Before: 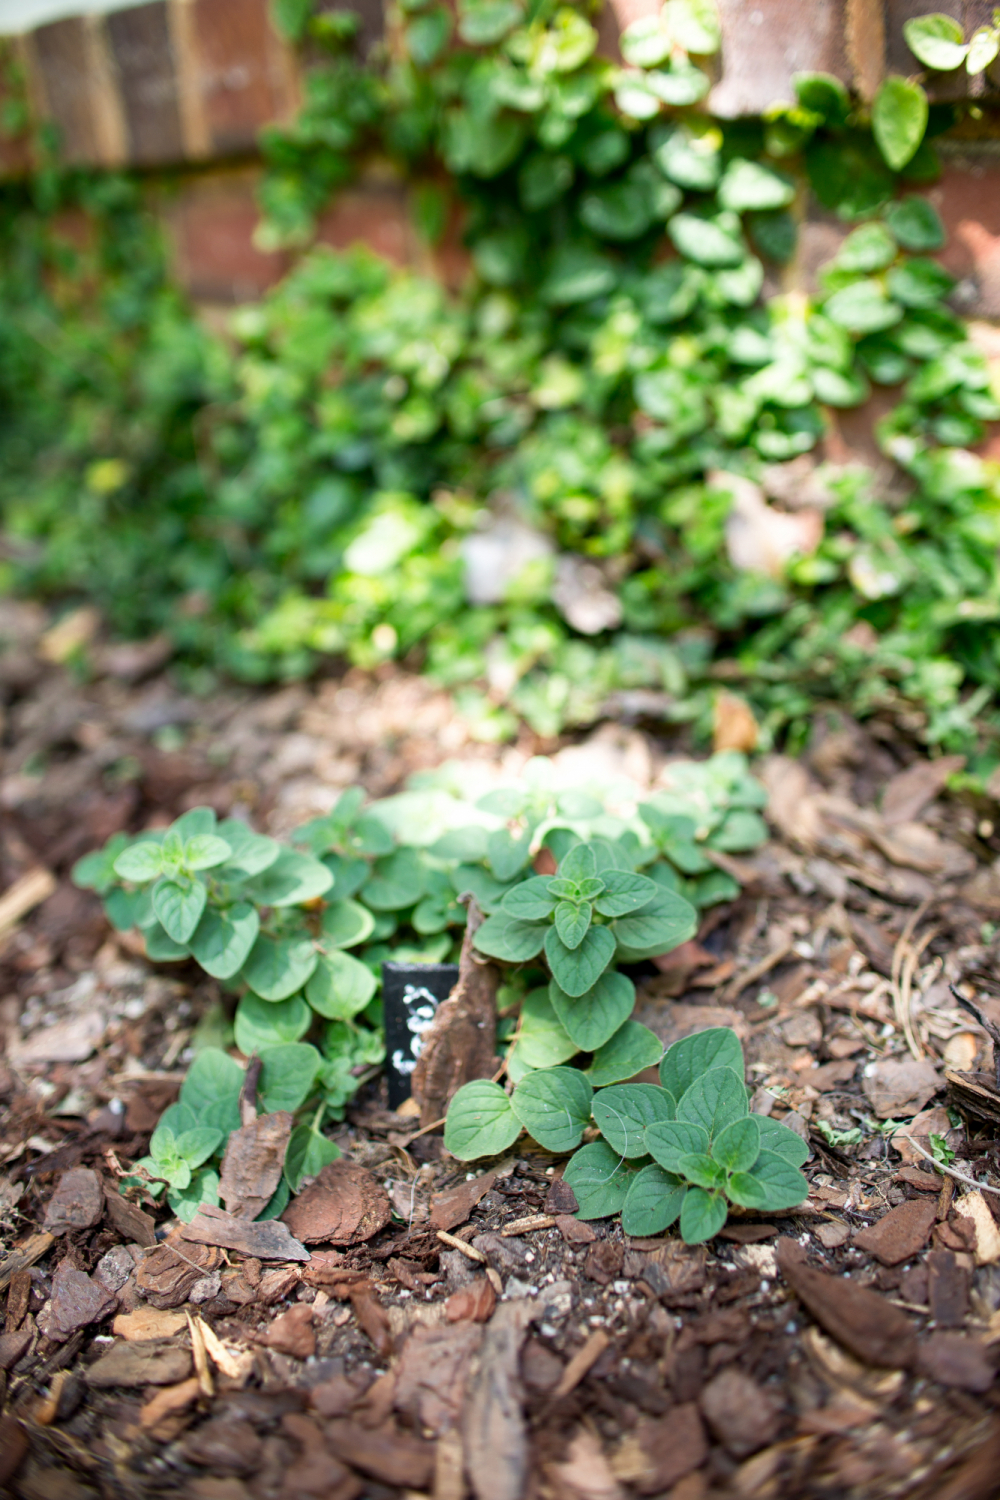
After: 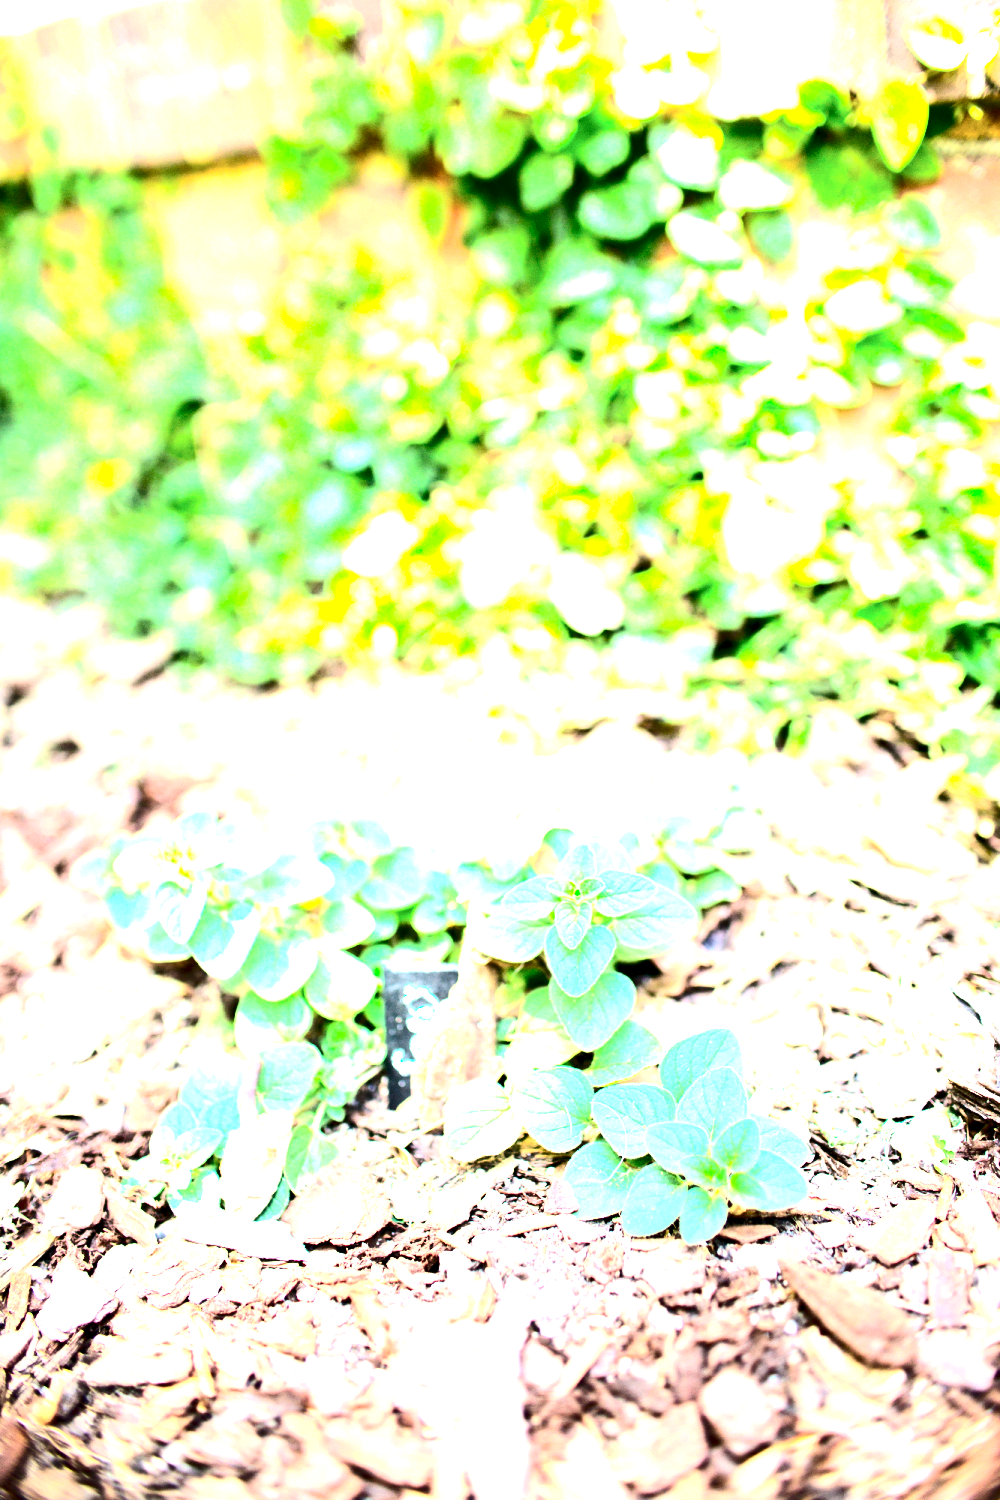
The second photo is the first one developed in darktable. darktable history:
tone equalizer: -8 EV -0.75 EV, -7 EV -0.7 EV, -6 EV -0.6 EV, -5 EV -0.4 EV, -3 EV 0.4 EV, -2 EV 0.6 EV, -1 EV 0.7 EV, +0 EV 0.75 EV, edges refinement/feathering 500, mask exposure compensation -1.57 EV, preserve details no
contrast brightness saturation: contrast 0.28
exposure: exposure 3 EV, compensate highlight preservation false
